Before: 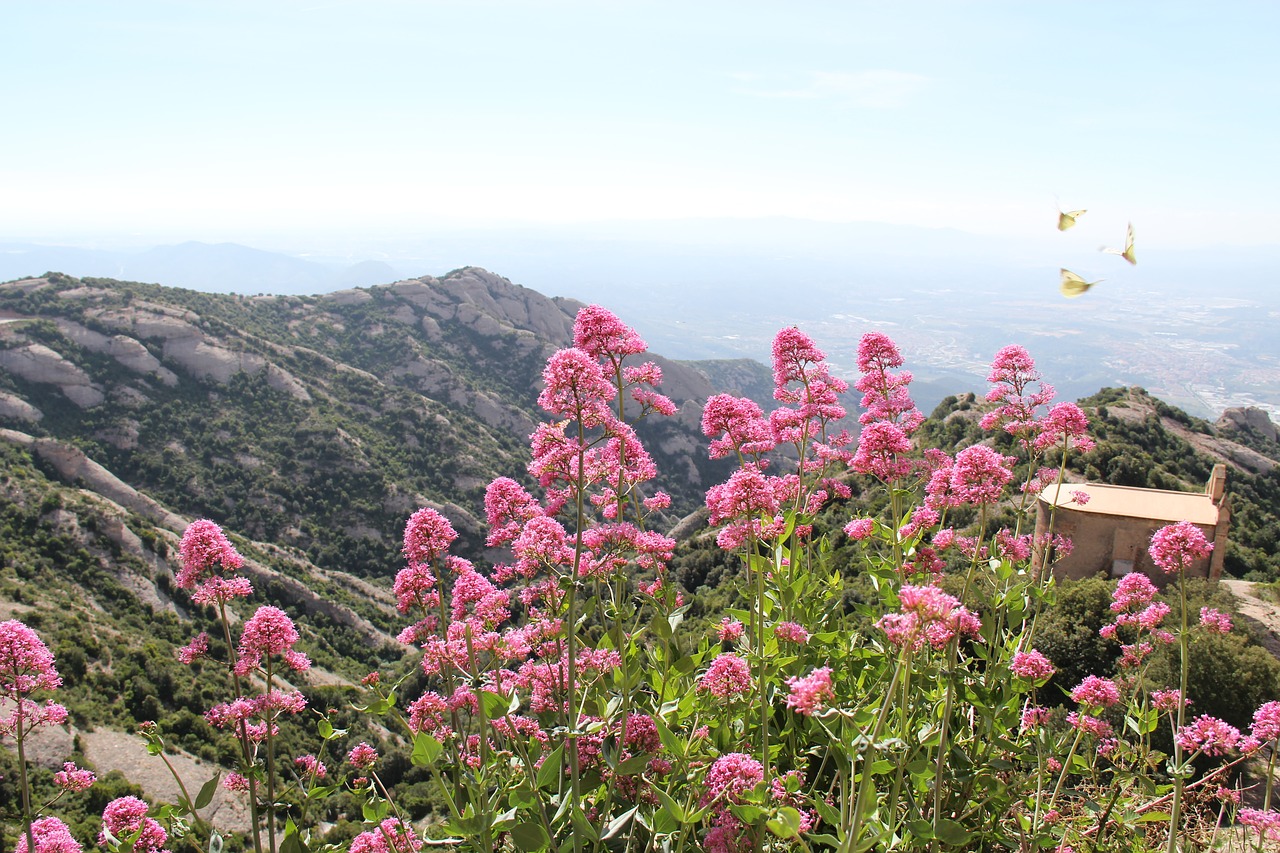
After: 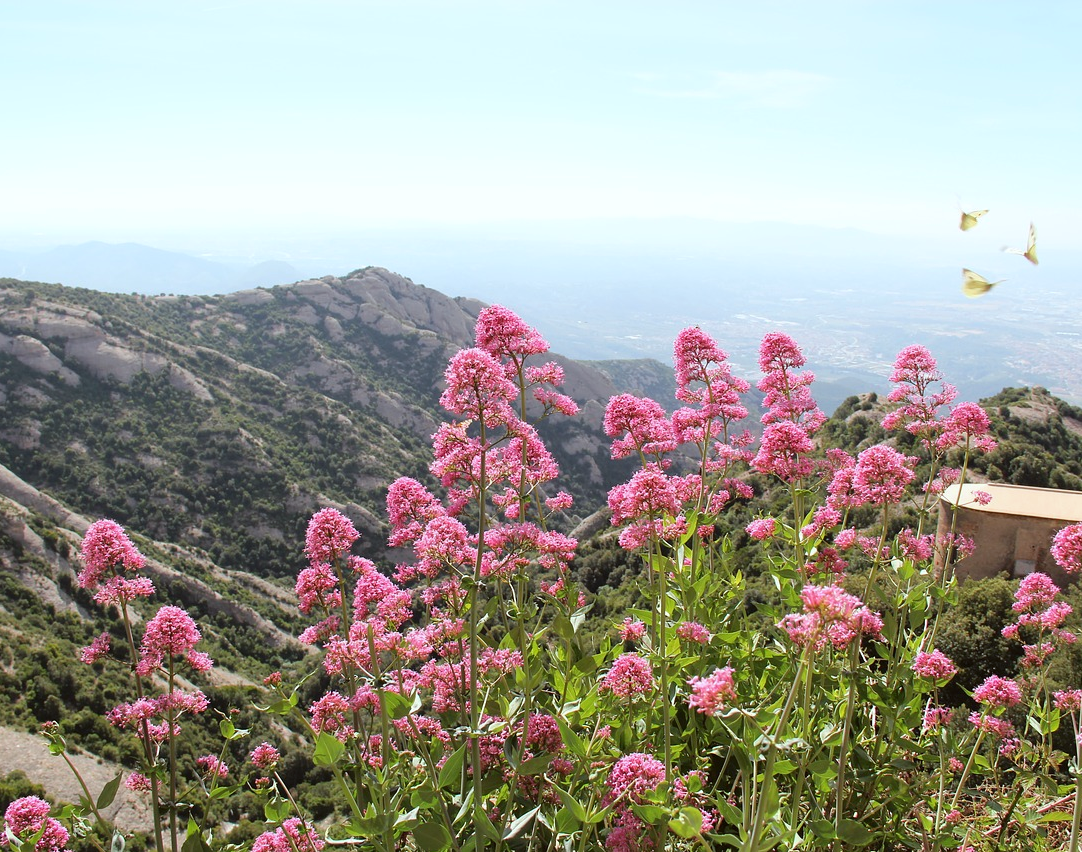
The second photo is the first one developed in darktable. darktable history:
color correction: highlights a* -2.93, highlights b* -2.16, shadows a* 2.1, shadows b* 2.91
crop: left 7.674%, right 7.79%
